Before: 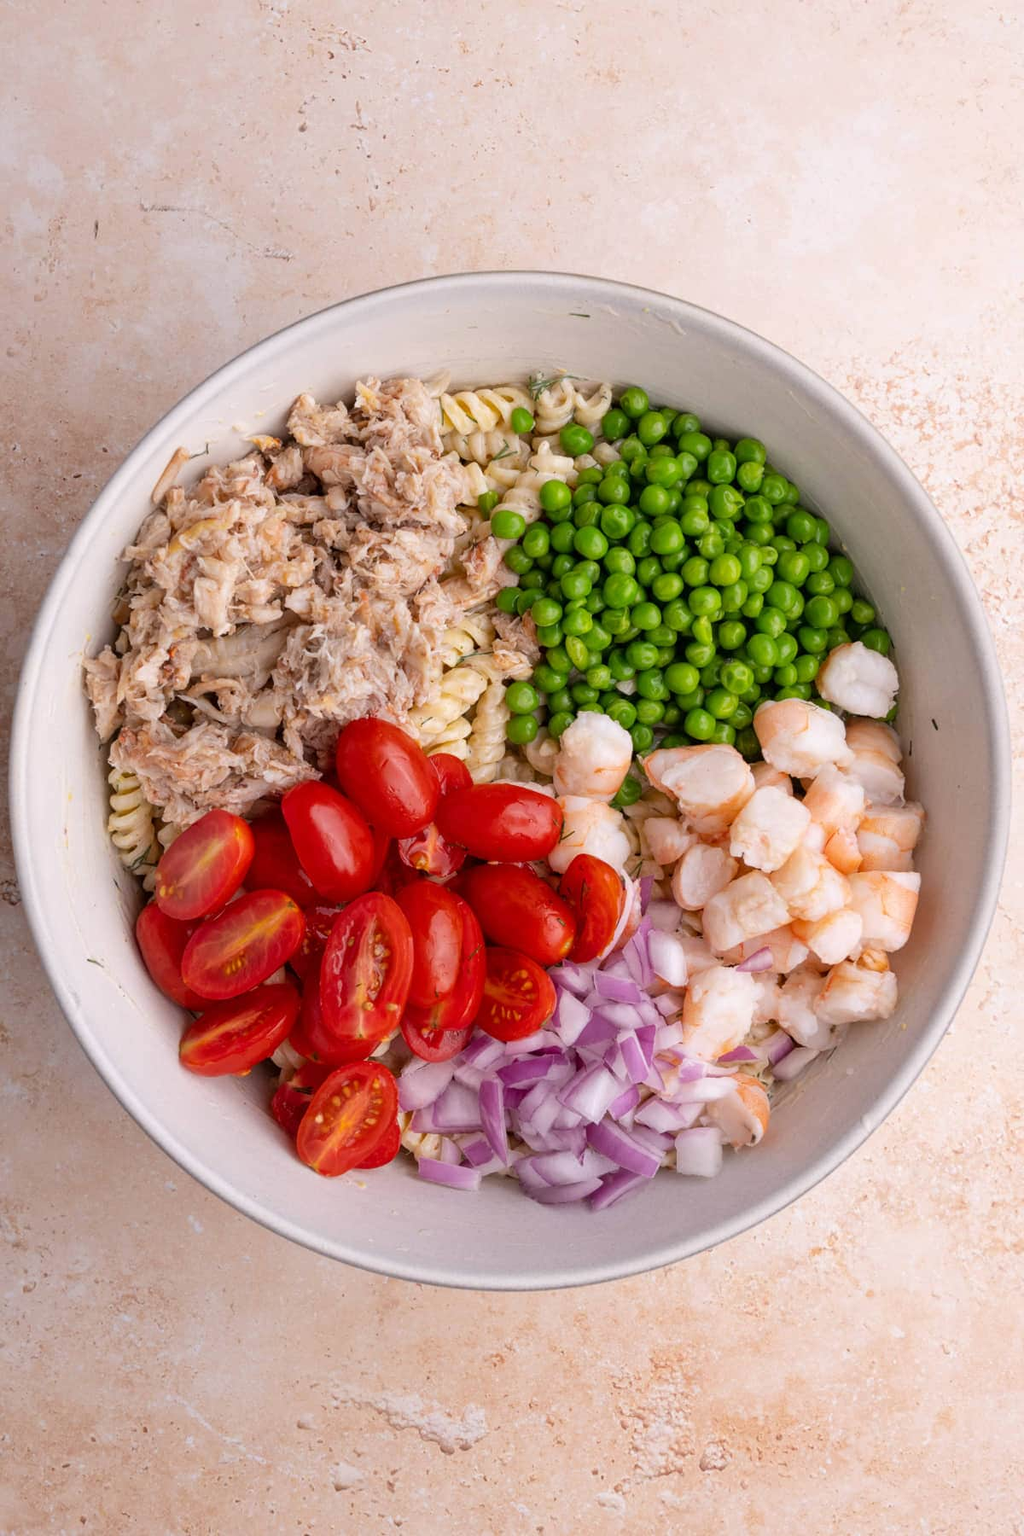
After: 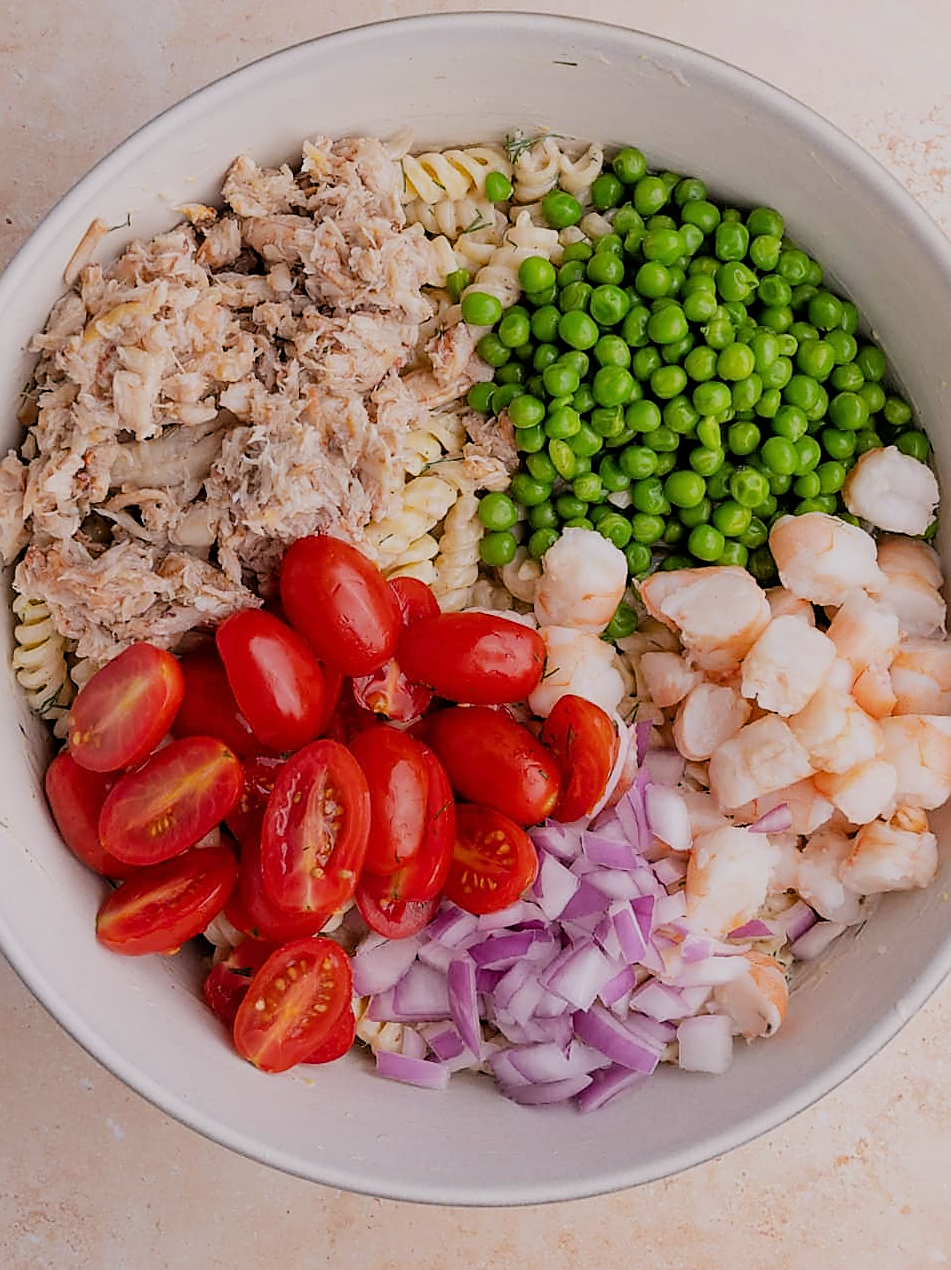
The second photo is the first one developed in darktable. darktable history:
sharpen: radius 1.407, amount 1.247, threshold 0.794
filmic rgb: black relative exposure -7.65 EV, white relative exposure 4.56 EV, hardness 3.61
crop: left 9.578%, top 17.029%, right 11.126%, bottom 12.37%
